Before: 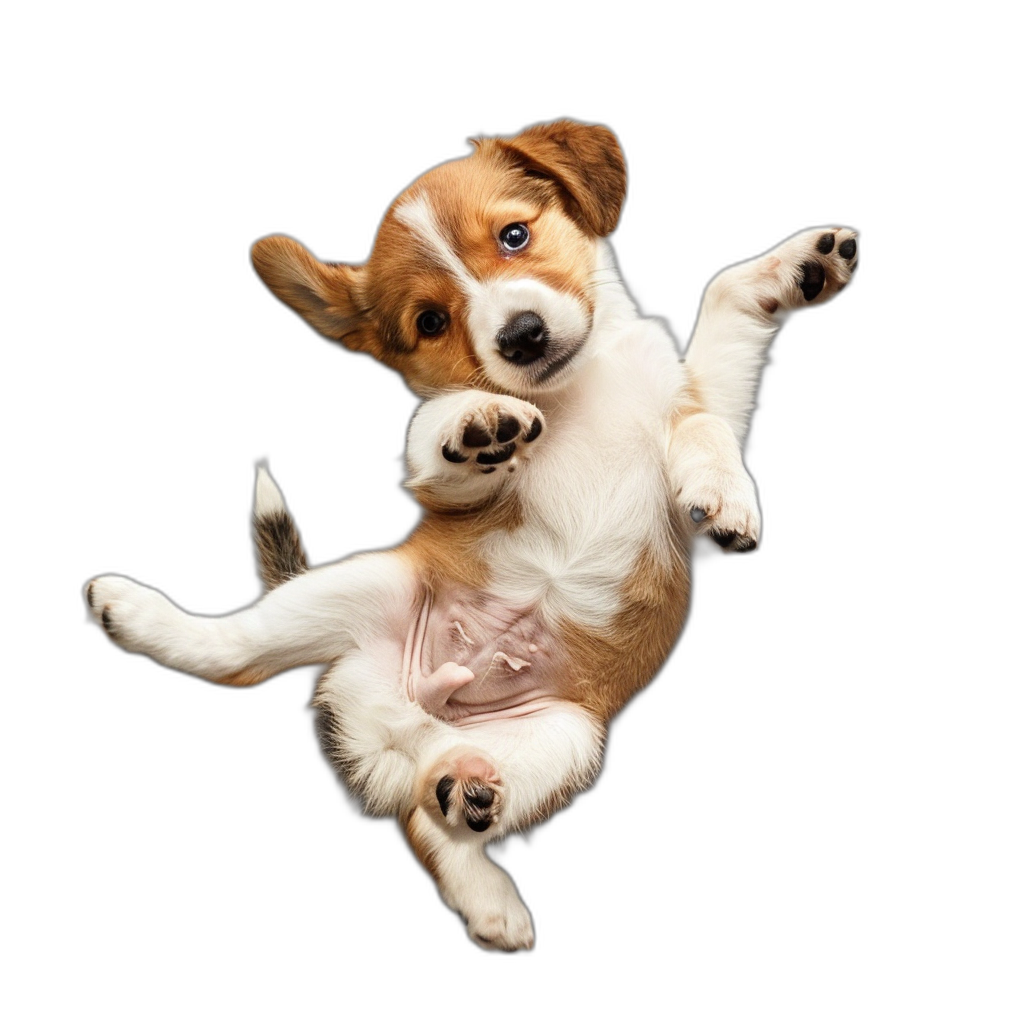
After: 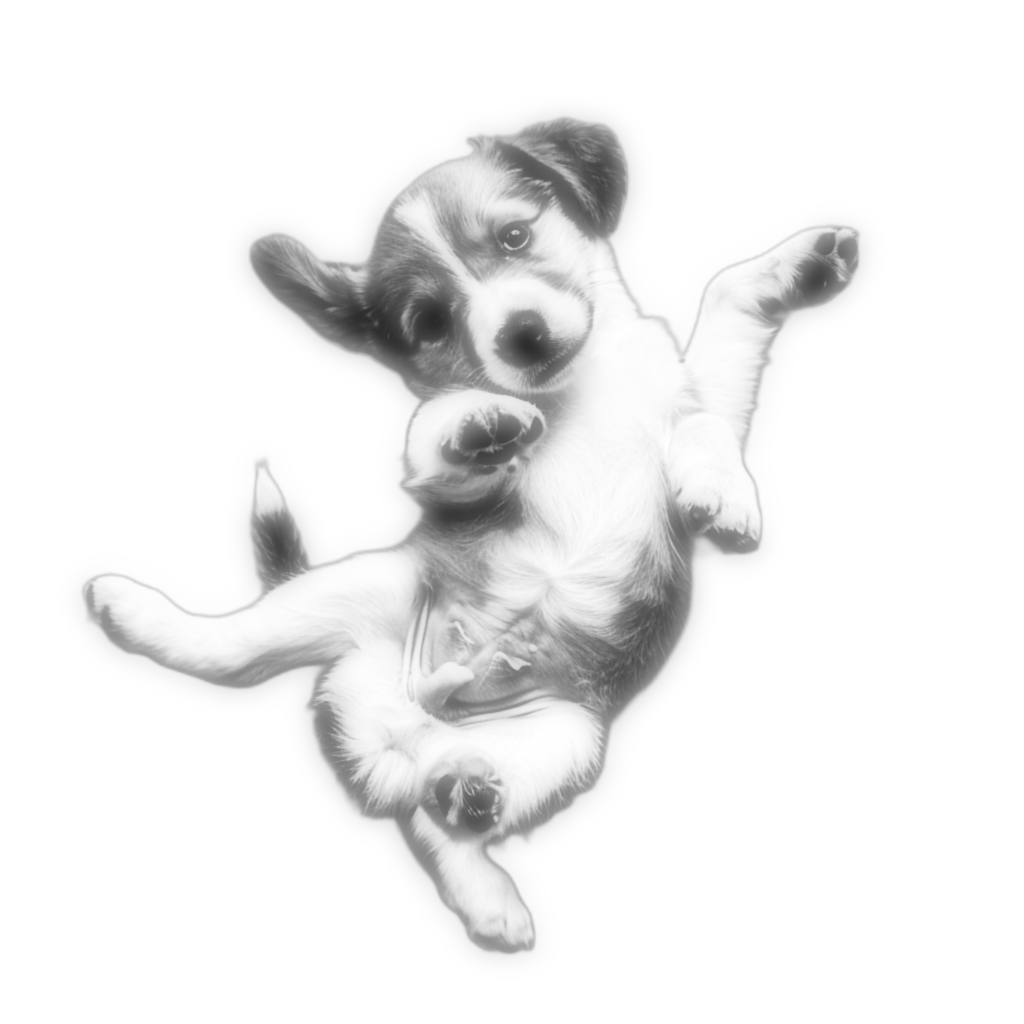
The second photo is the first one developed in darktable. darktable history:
lowpass: radius 0.76, contrast 1.56, saturation 0, unbound 0 | blend: blend mode vividlight, opacity 15%; mask: uniform (no mask)
monochrome: a 32, b 64, size 2.3, highlights 1
contrast equalizer: octaves 7, y [[0.5, 0.542, 0.583, 0.625, 0.667, 0.708], [0.5 ×6], [0.5 ×6], [0 ×6], [0 ×6]]
soften: on, module defaults | blend: blend mode softlight, opacity 100%; mask: uniform (no mask)
